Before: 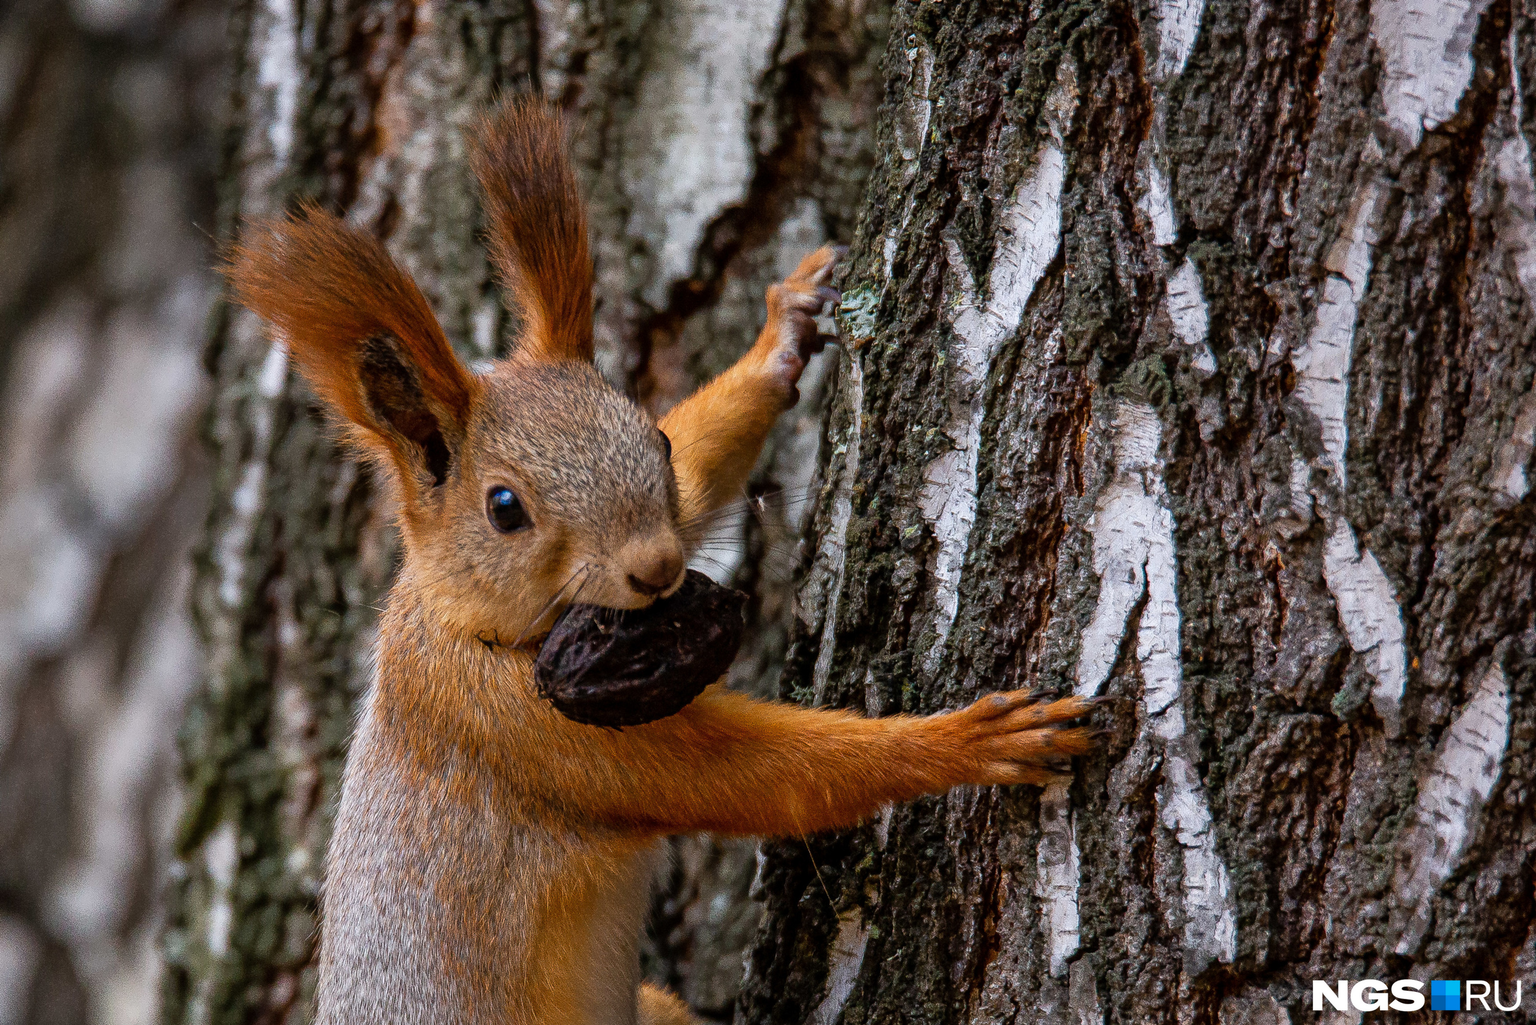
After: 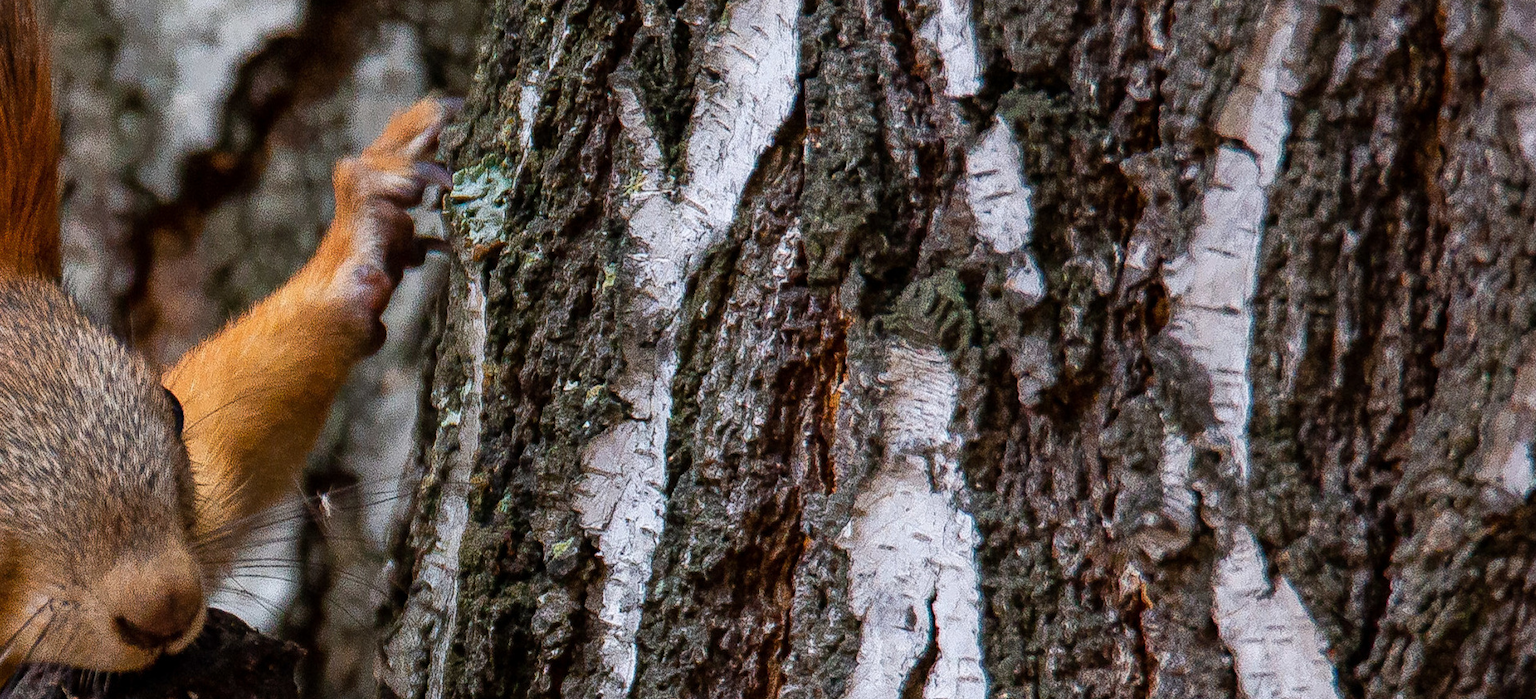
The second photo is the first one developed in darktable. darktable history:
crop: left 36.142%, top 17.947%, right 0.492%, bottom 38.787%
